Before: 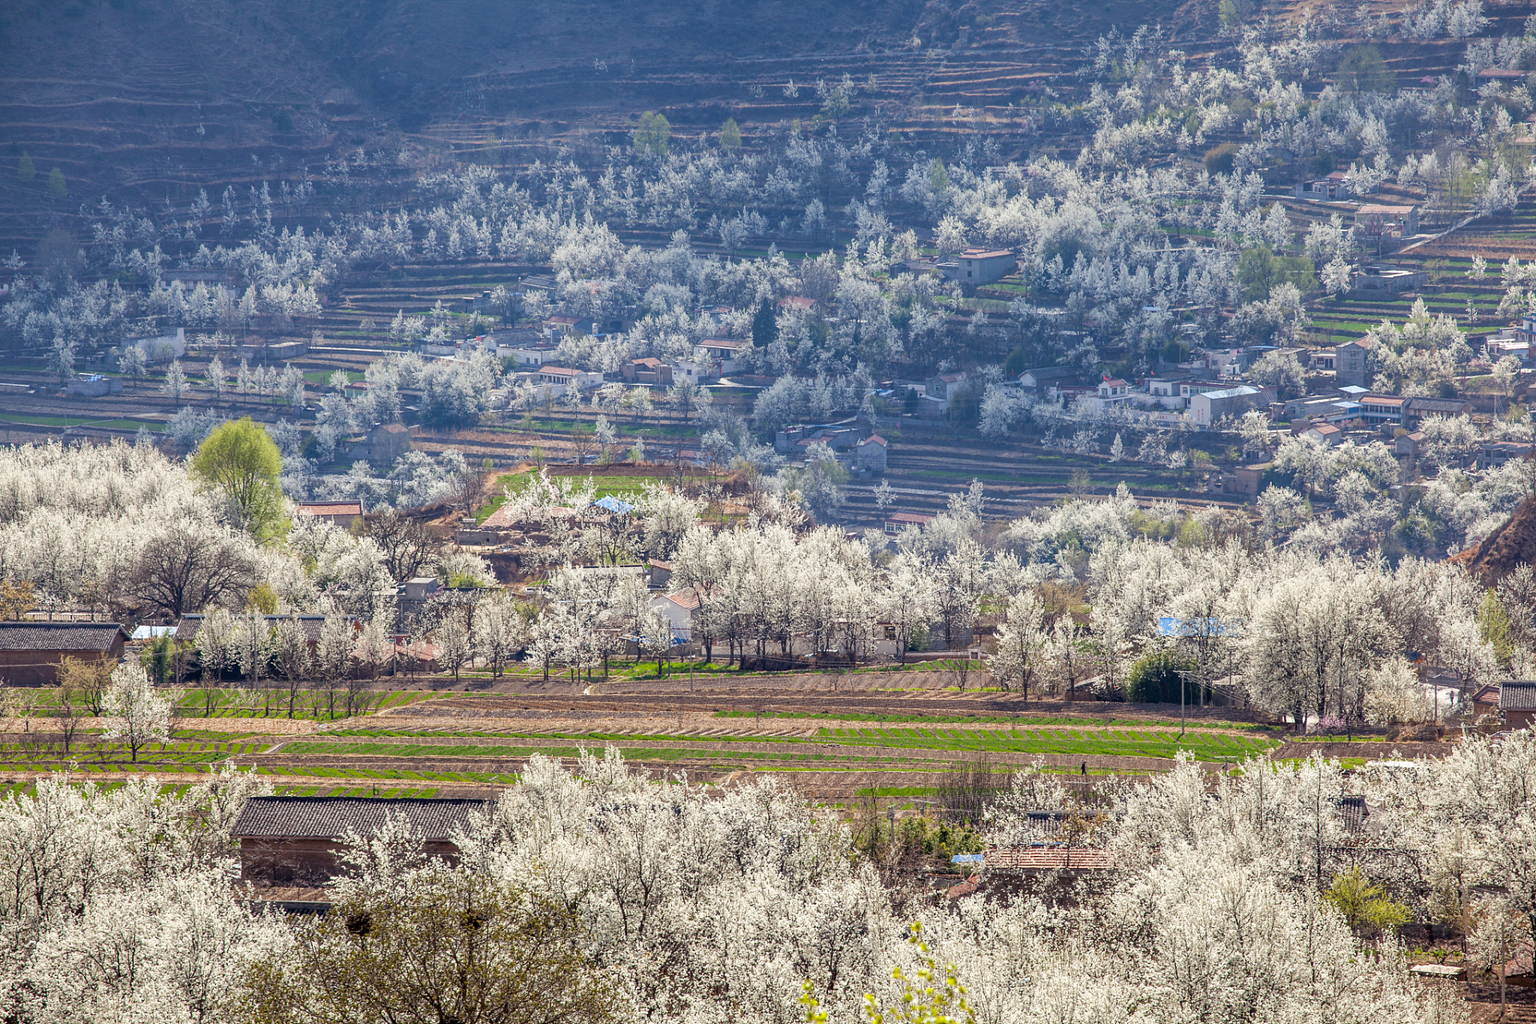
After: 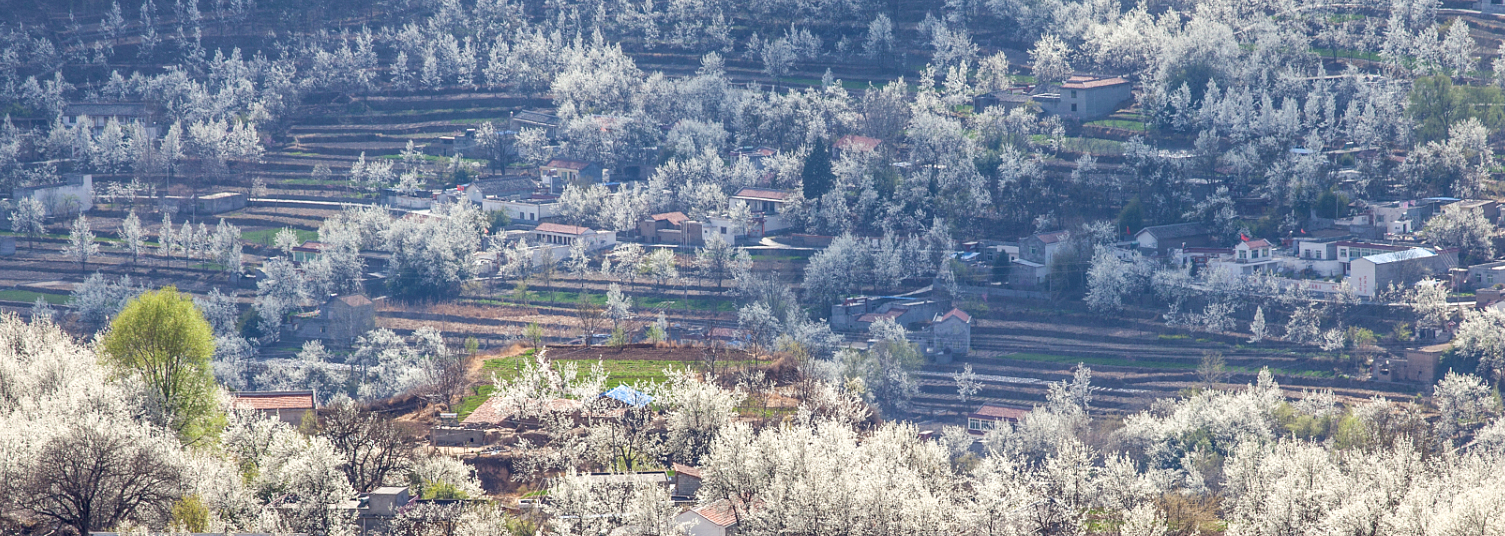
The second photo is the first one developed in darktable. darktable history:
exposure: black level correction 0.001, compensate highlight preservation false
crop: left 7.19%, top 18.412%, right 14.374%, bottom 39.661%
shadows and highlights: shadows -11.55, white point adjustment 3.99, highlights 28.64
